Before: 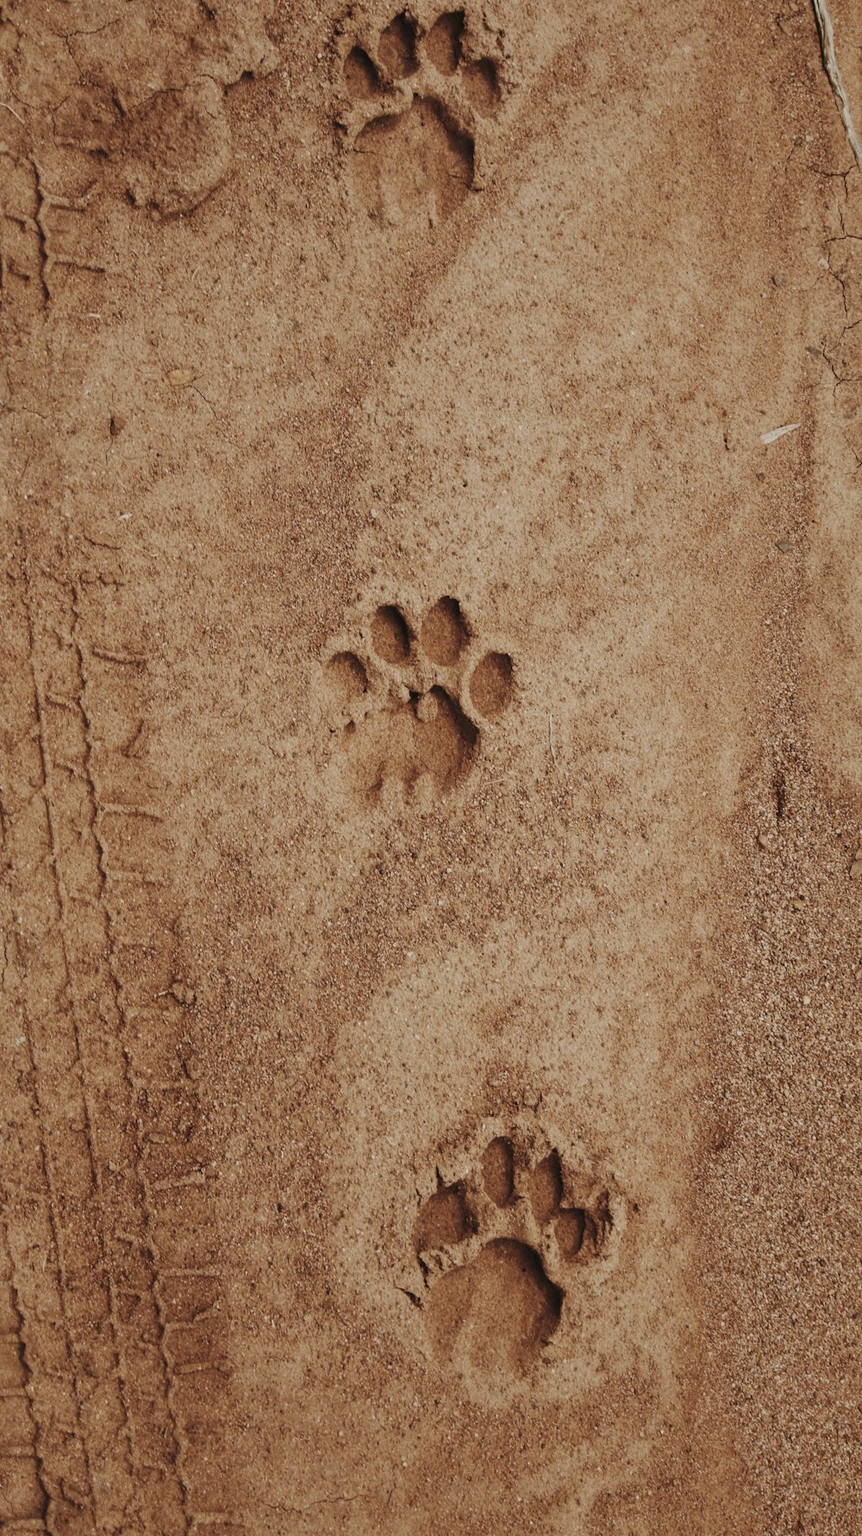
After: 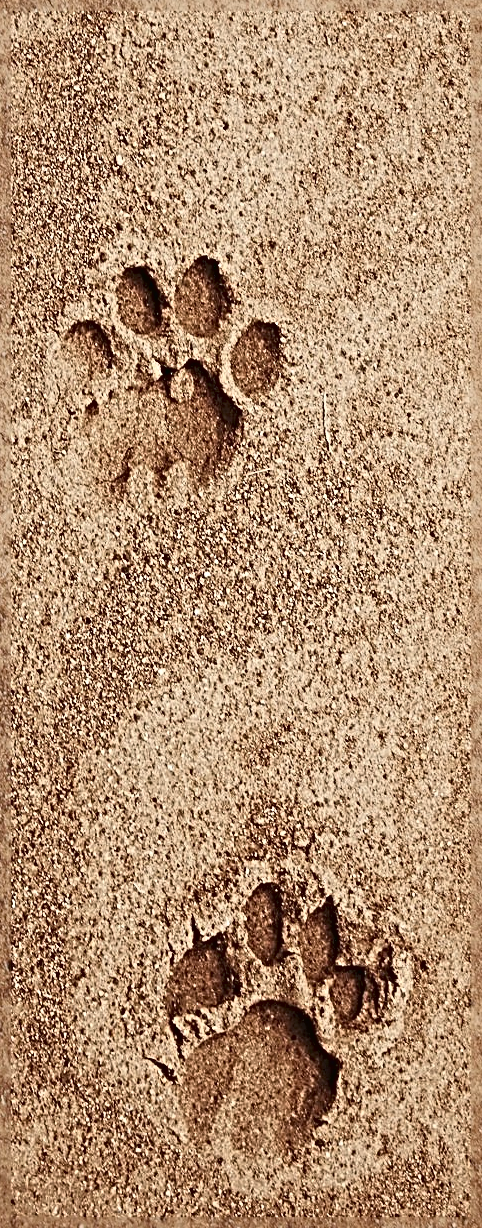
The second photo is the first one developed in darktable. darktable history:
exposure: black level correction 0.004, exposure 0.017 EV, compensate highlight preservation false
crop: left 31.404%, top 24.436%, right 20.379%, bottom 6.591%
shadows and highlights: shadows 25.27, highlights -25.25, shadows color adjustment 98%, highlights color adjustment 58.84%
sharpen: radius 4.049, amount 1.99
tone curve: curves: ch0 [(0, 0.013) (0.198, 0.175) (0.512, 0.582) (0.625, 0.754) (0.81, 0.934) (1, 1)], color space Lab, independent channels, preserve colors none
